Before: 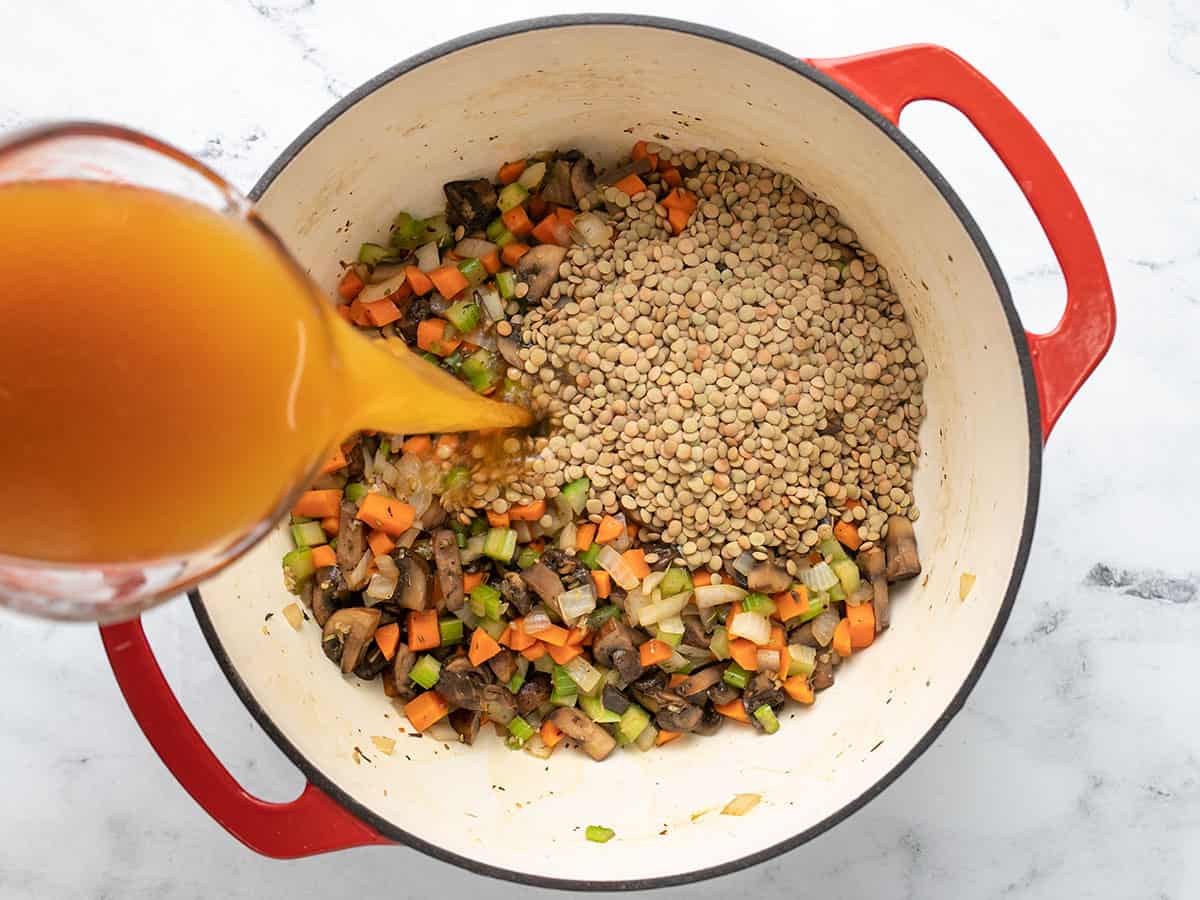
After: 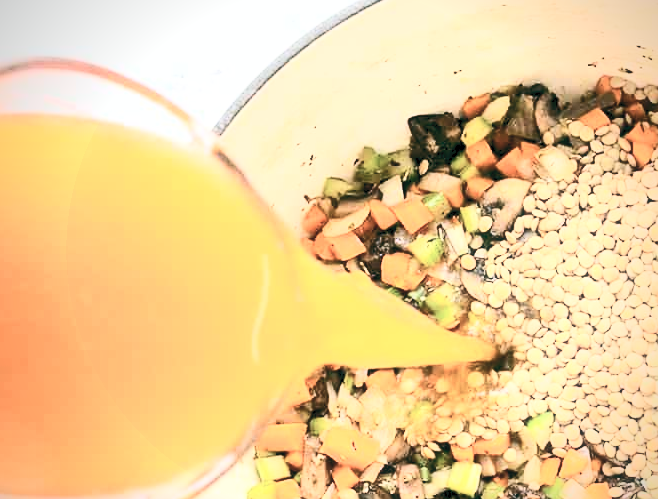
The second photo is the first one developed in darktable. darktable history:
base curve: curves: ch0 [(0, 0) (0.032, 0.037) (0.105, 0.228) (0.435, 0.76) (0.856, 0.983) (1, 1)]
crop and rotate: left 3.03%, top 7.43%, right 42.056%, bottom 37.025%
color balance rgb: global offset › luminance -0.312%, global offset › chroma 0.118%, global offset › hue 162.18°, perceptual saturation grading › global saturation 0.614%, contrast -10.198%
vignetting: fall-off radius 60.86%, saturation -0.016, unbound false
local contrast: mode bilateral grid, contrast 20, coarseness 51, detail 119%, midtone range 0.2
contrast brightness saturation: contrast 0.443, brightness 0.563, saturation -0.184
haze removal: strength -0.051, compatibility mode true, adaptive false
